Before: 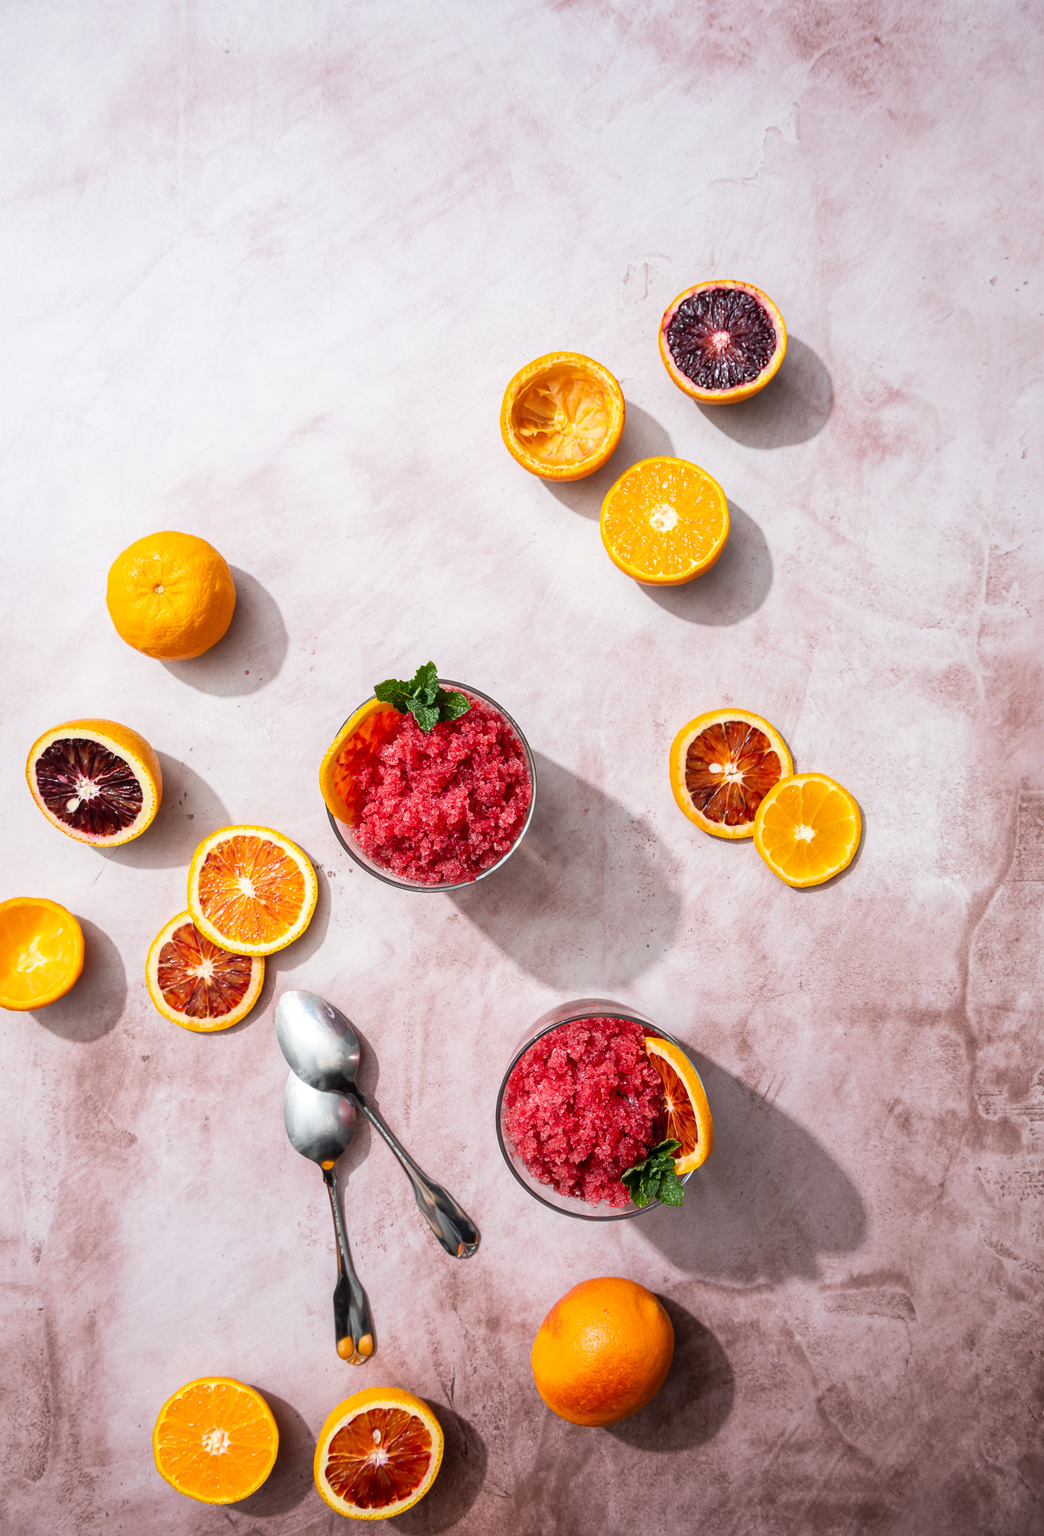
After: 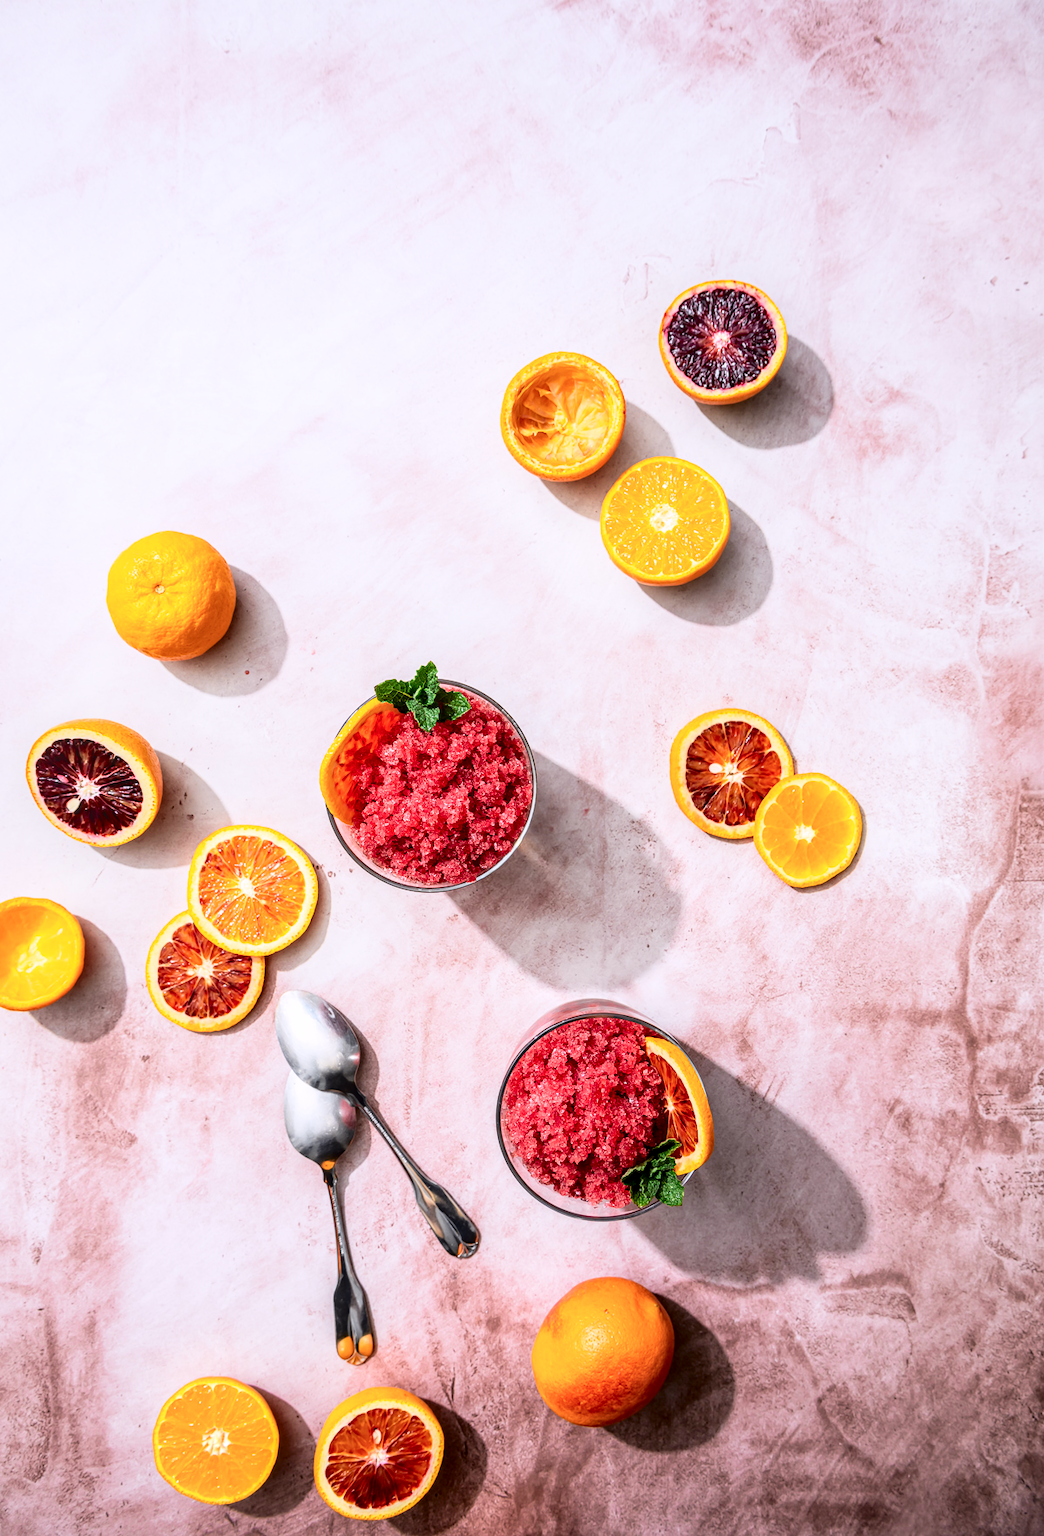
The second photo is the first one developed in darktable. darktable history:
tone curve: curves: ch0 [(0, 0.011) (0.053, 0.026) (0.174, 0.115) (0.398, 0.444) (0.673, 0.775) (0.829, 0.906) (0.991, 0.981)]; ch1 [(0, 0) (0.264, 0.22) (0.407, 0.373) (0.463, 0.457) (0.492, 0.501) (0.512, 0.513) (0.54, 0.543) (0.585, 0.617) (0.659, 0.686) (0.78, 0.8) (1, 1)]; ch2 [(0, 0) (0.438, 0.449) (0.473, 0.469) (0.503, 0.5) (0.523, 0.534) (0.562, 0.591) (0.612, 0.627) (0.701, 0.707) (1, 1)], color space Lab, independent channels, preserve colors none
local contrast: on, module defaults
white balance: red 1.004, blue 1.024
